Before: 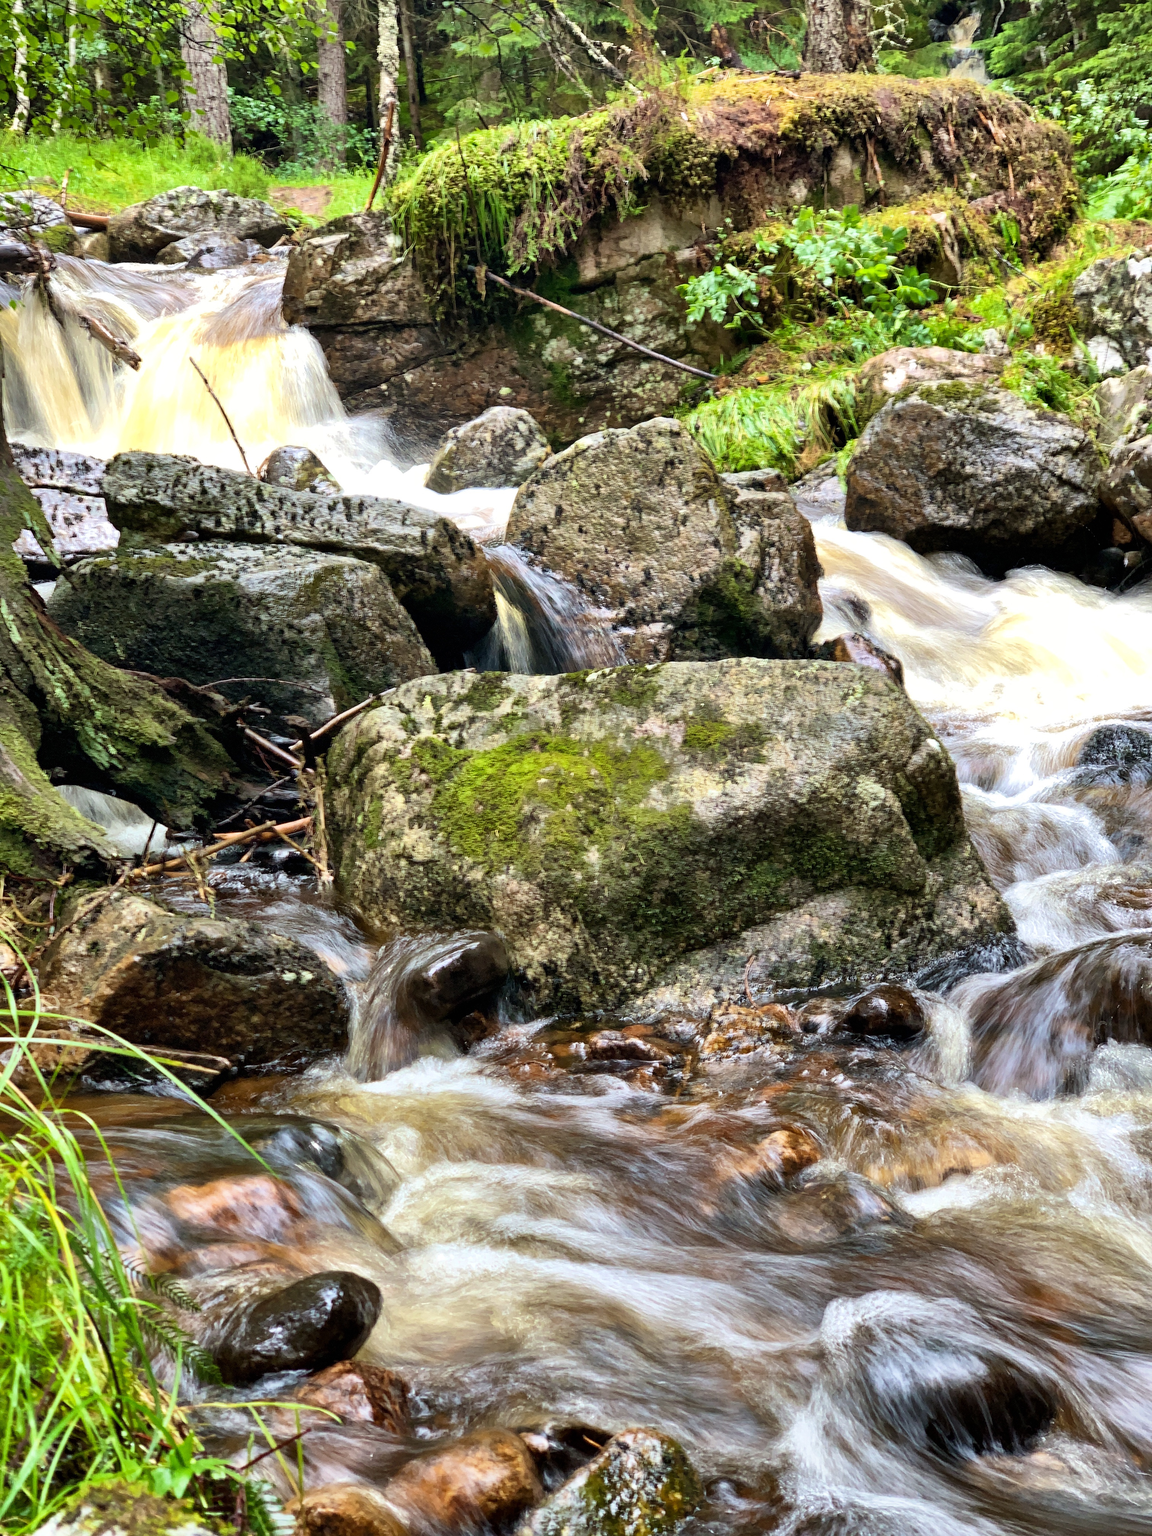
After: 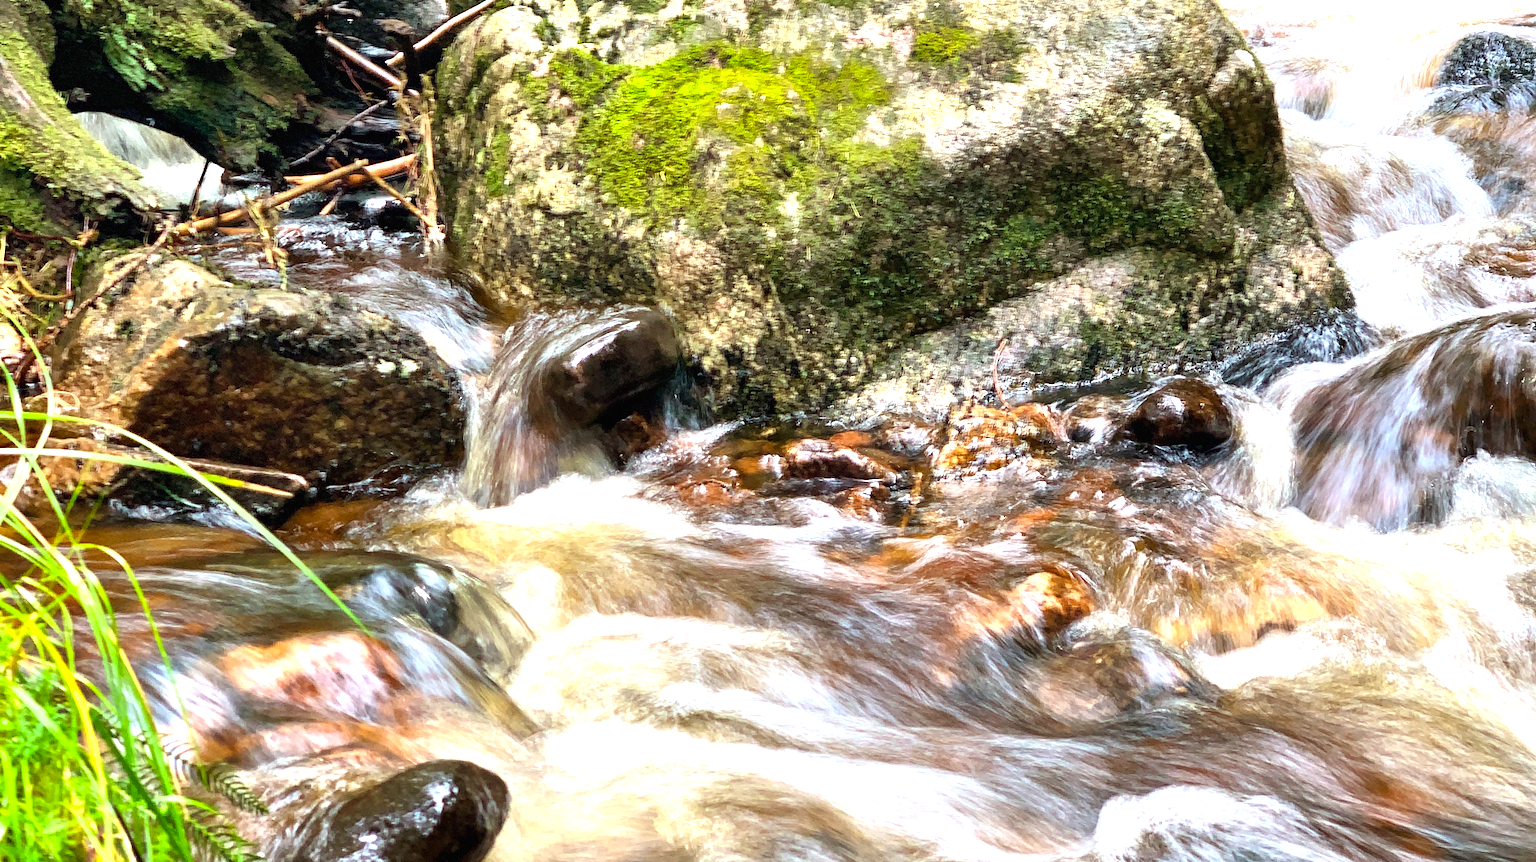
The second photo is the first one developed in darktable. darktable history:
crop: top 45.668%, bottom 12.206%
exposure: black level correction 0, exposure 0.891 EV, compensate exposure bias true, compensate highlight preservation false
